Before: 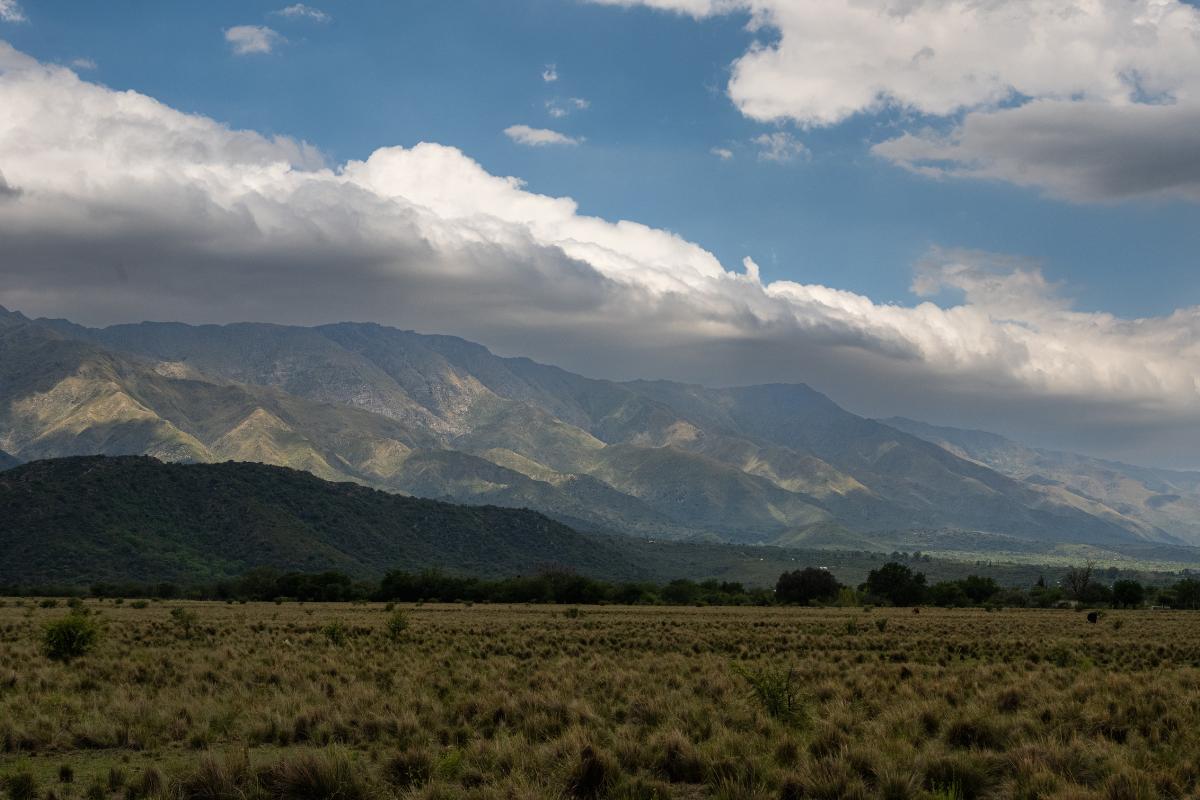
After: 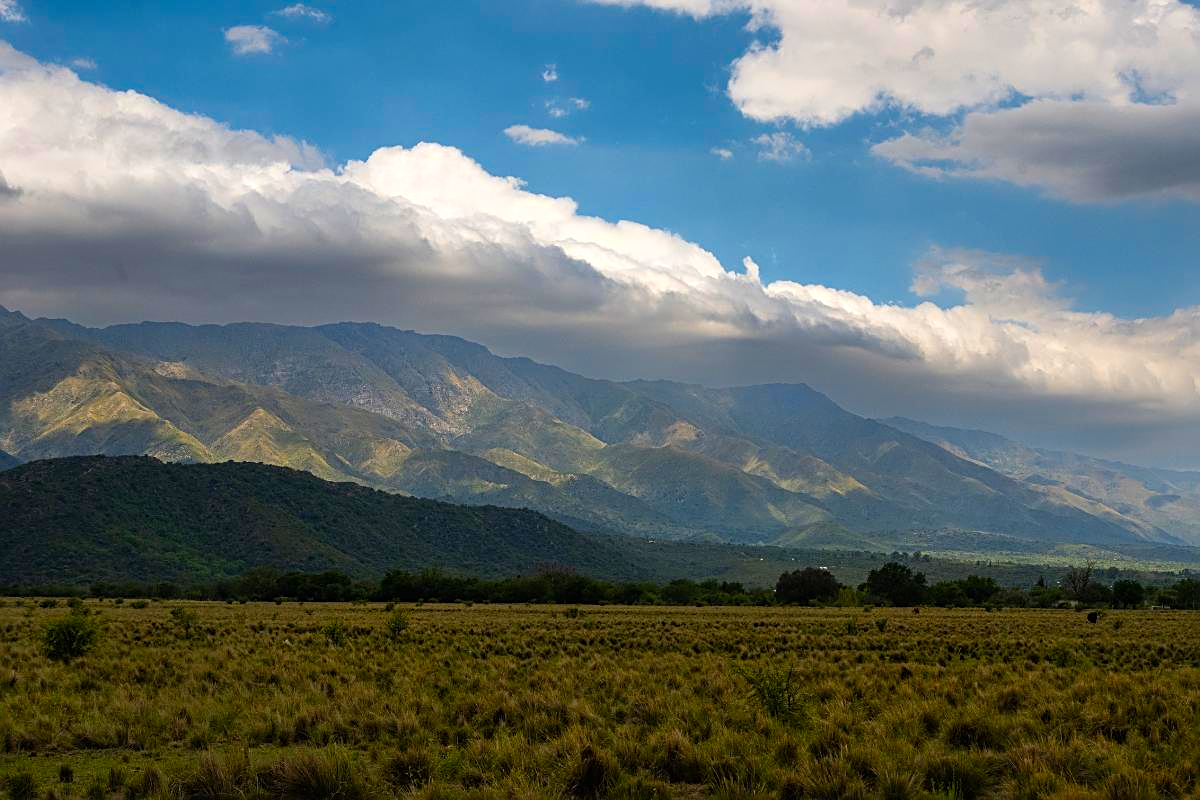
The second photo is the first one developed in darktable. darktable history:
color balance rgb: highlights gain › luminance 14.964%, perceptual saturation grading › global saturation 31.121%, global vibrance 32.928%
sharpen: on, module defaults
tone equalizer: on, module defaults
